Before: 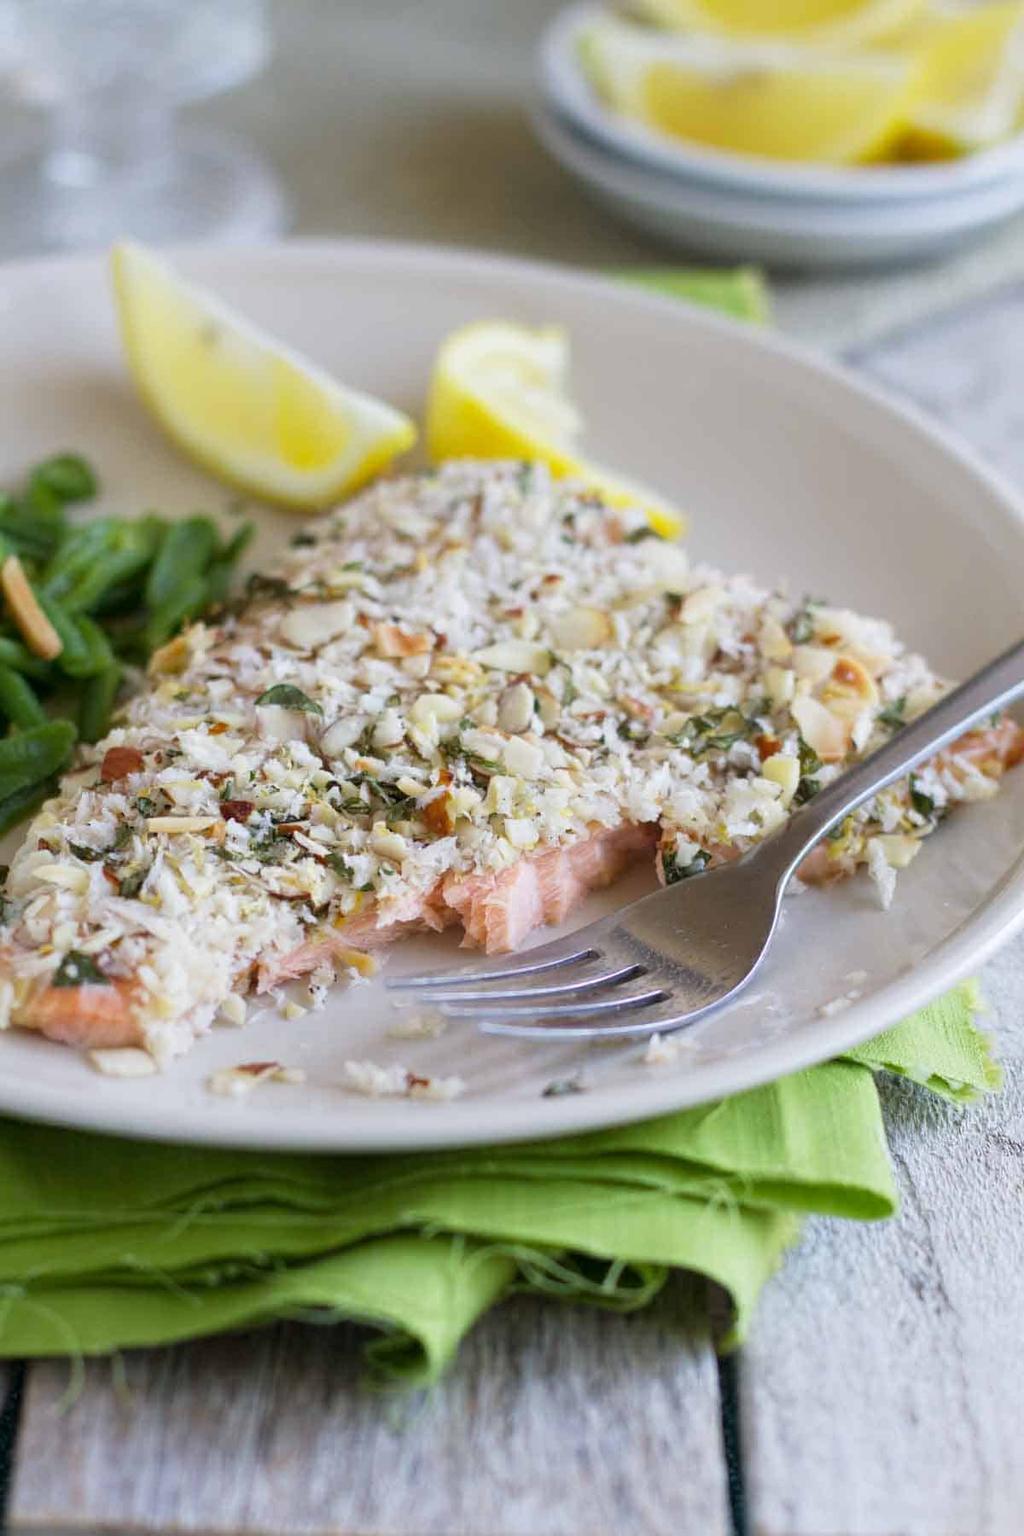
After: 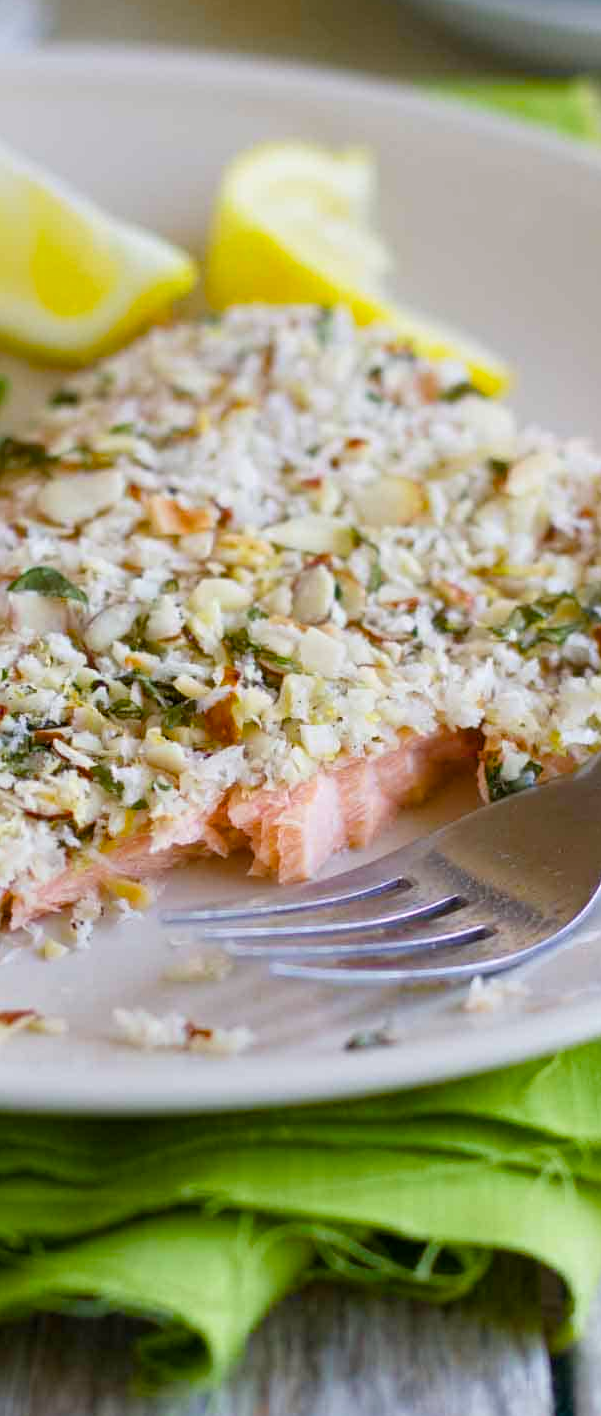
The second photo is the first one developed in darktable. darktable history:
color balance rgb: power › chroma 0.232%, power › hue 61.19°, perceptual saturation grading › global saturation 34.907%, perceptual saturation grading › highlights -29.88%, perceptual saturation grading › shadows 36.168%, global vibrance 20%
crop and rotate: angle 0.016°, left 24.318%, top 13.087%, right 25.59%, bottom 8.252%
